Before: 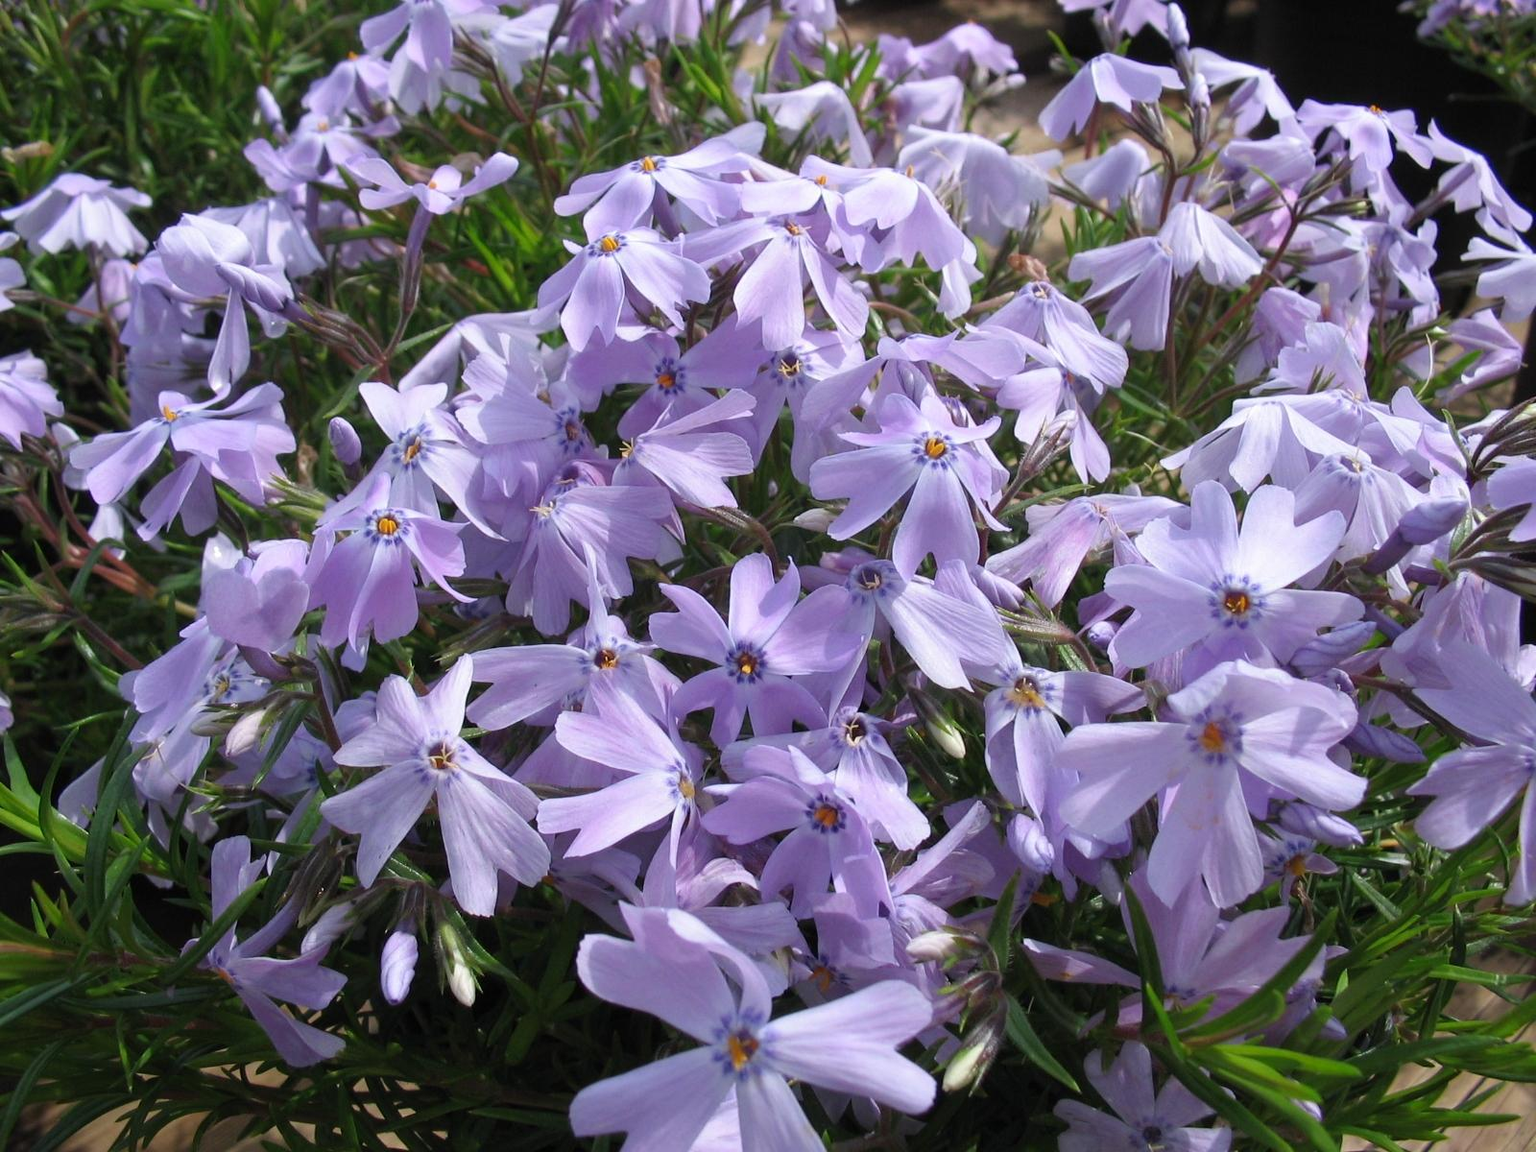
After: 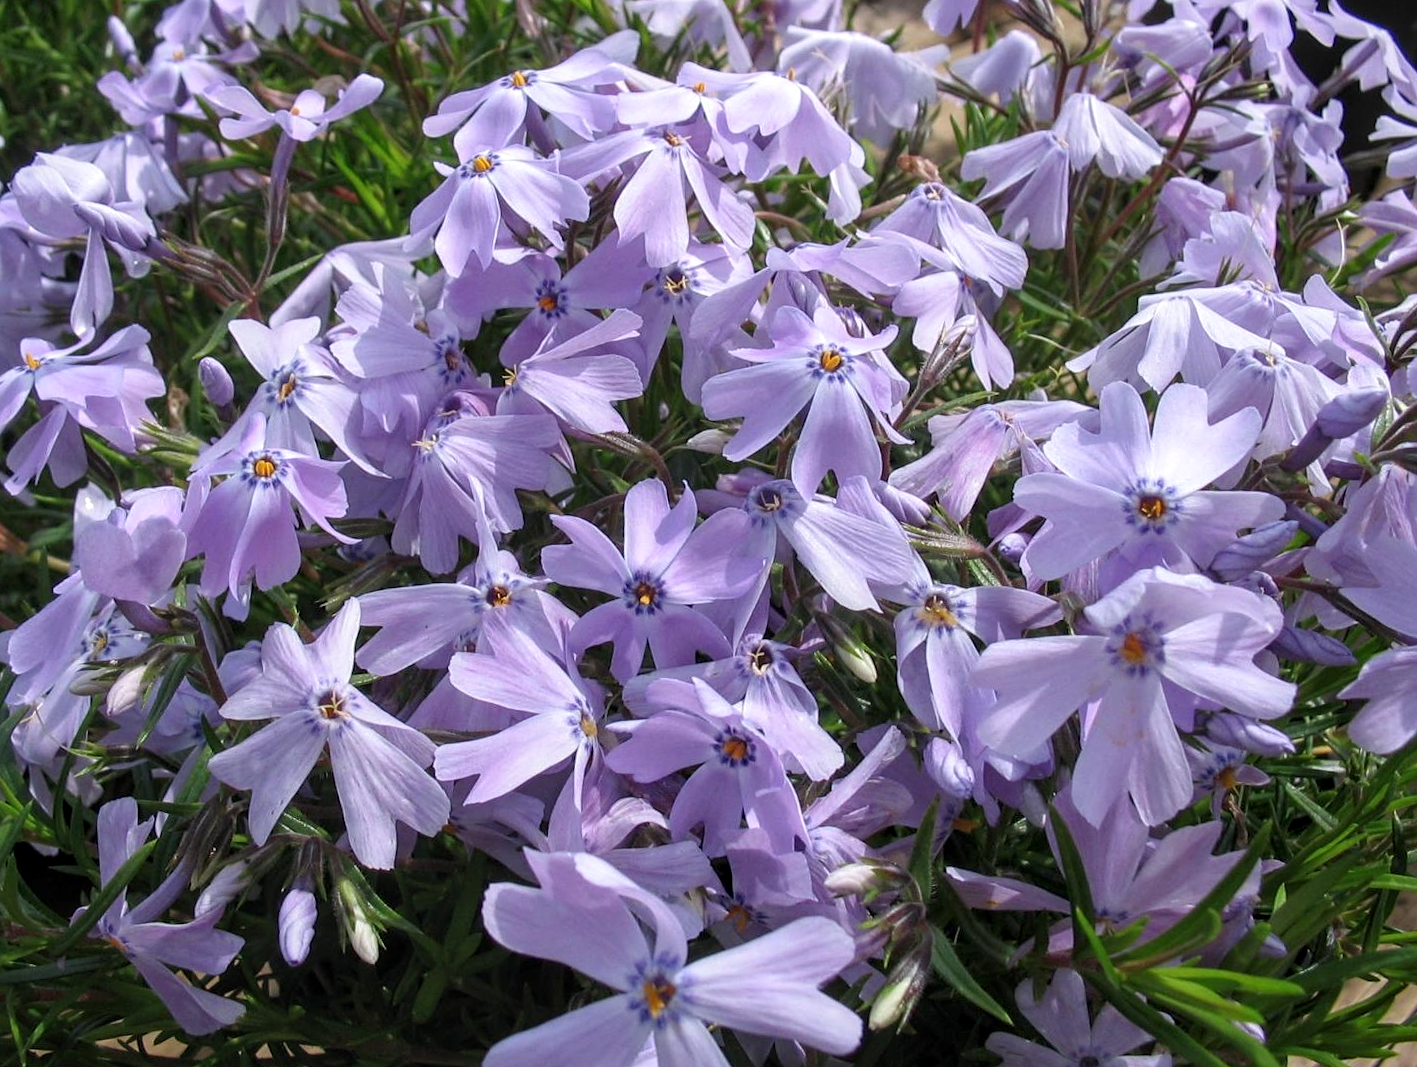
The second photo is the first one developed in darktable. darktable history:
sharpen: amount 0.203
local contrast: on, module defaults
crop and rotate: angle 2.62°, left 6.092%, top 5.718%
